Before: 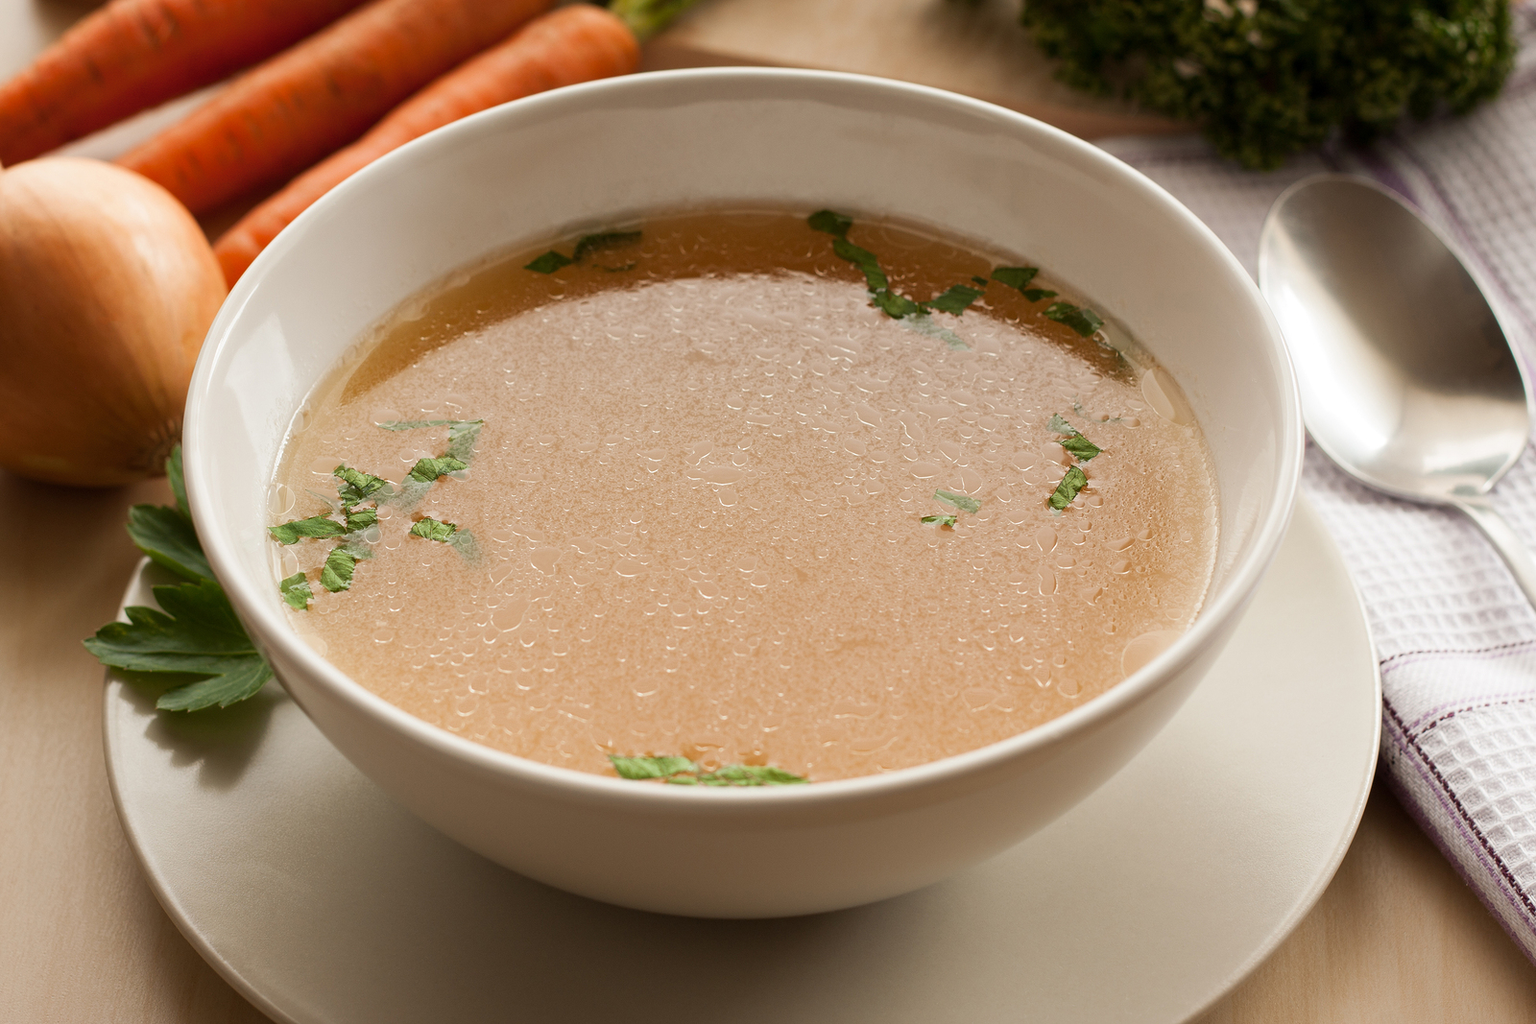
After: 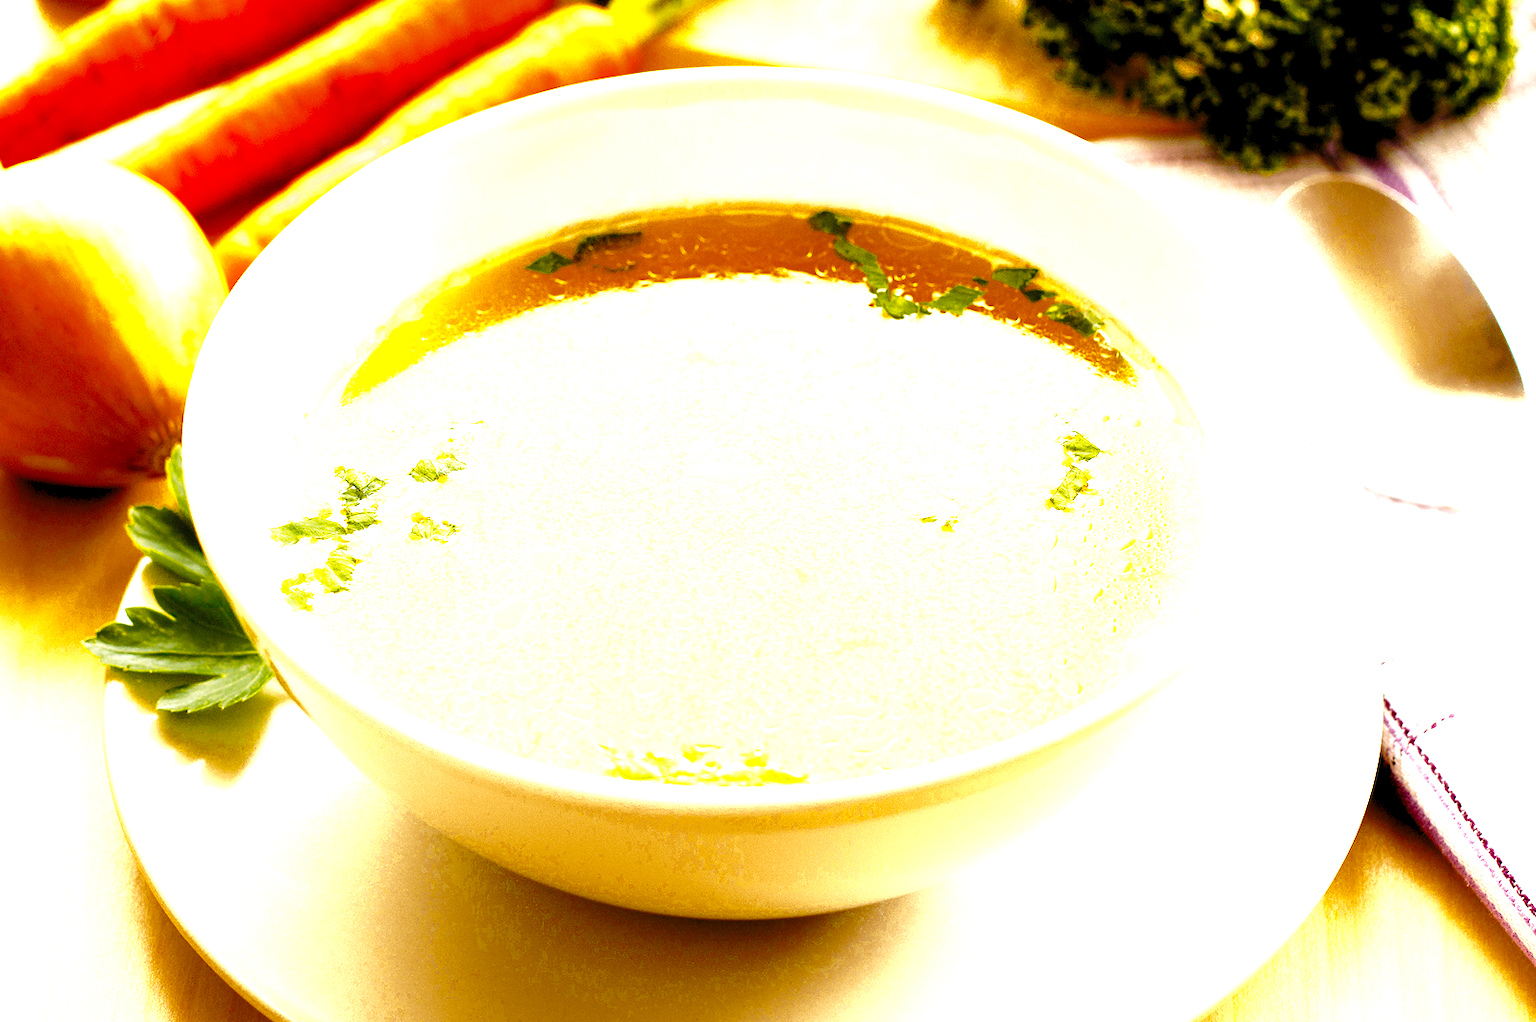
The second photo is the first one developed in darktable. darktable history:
white balance: red 1.009, blue 0.985
exposure: black level correction 0.005, exposure 2.084 EV, compensate highlight preservation false
color zones: curves: ch0 [(0.11, 0.396) (0.195, 0.36) (0.25, 0.5) (0.303, 0.412) (0.357, 0.544) (0.75, 0.5) (0.967, 0.328)]; ch1 [(0, 0.468) (0.112, 0.512) (0.202, 0.6) (0.25, 0.5) (0.307, 0.352) (0.357, 0.544) (0.75, 0.5) (0.963, 0.524)]
base curve: curves: ch0 [(0, 0) (0.028, 0.03) (0.121, 0.232) (0.46, 0.748) (0.859, 0.968) (1, 1)], preserve colors none
levels: levels [0.052, 0.496, 0.908]
crop: top 0.05%, bottom 0.098%
color balance rgb: linear chroma grading › global chroma 15%, perceptual saturation grading › global saturation 30%
